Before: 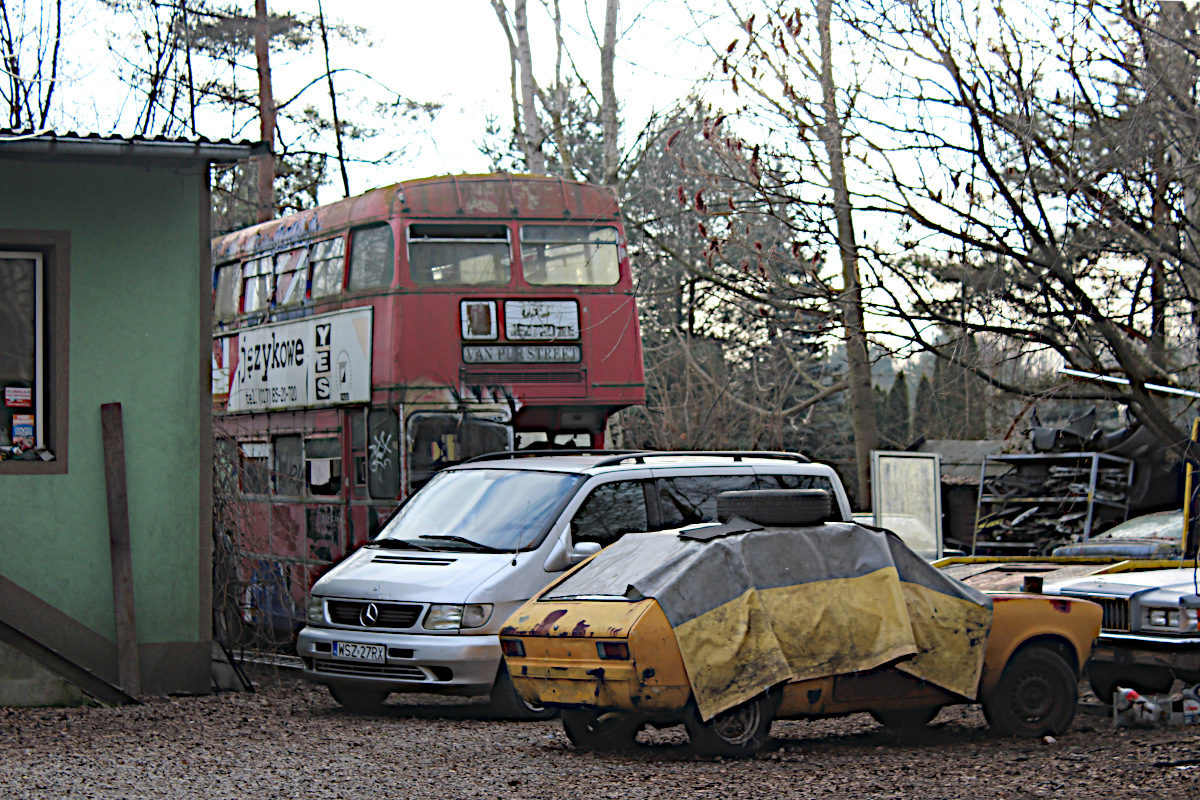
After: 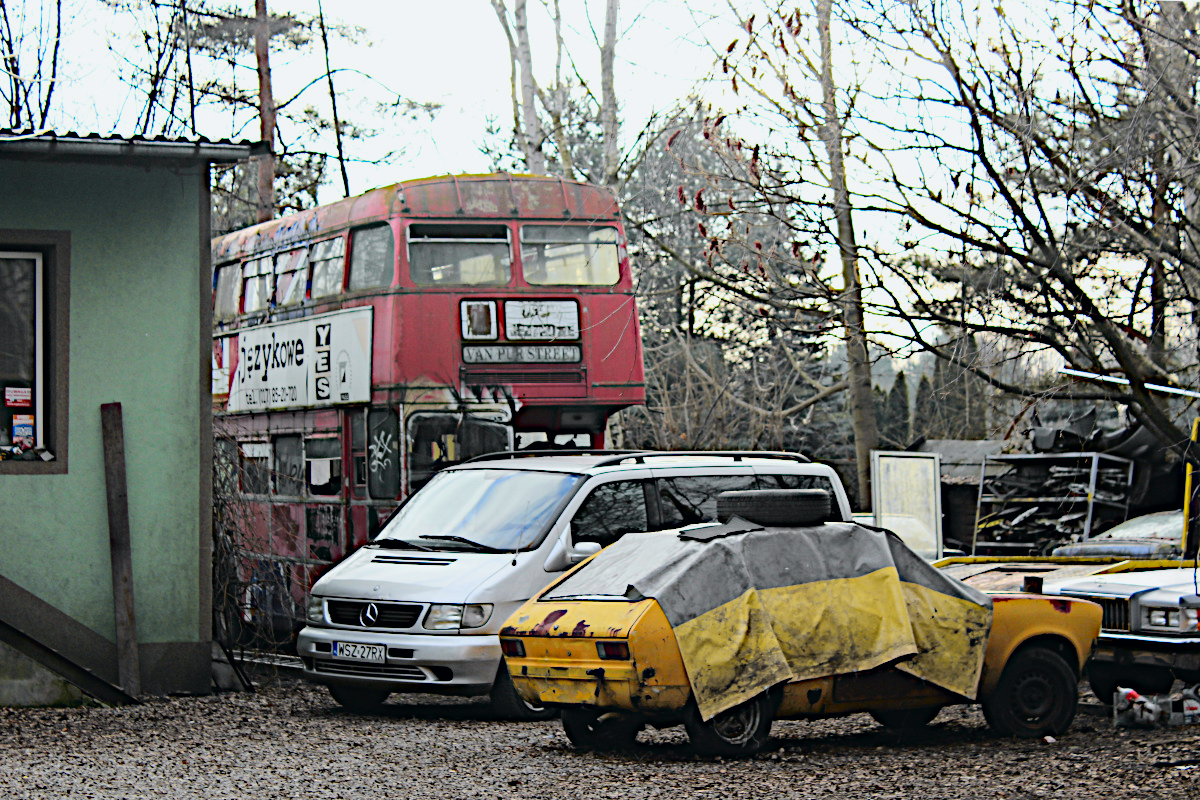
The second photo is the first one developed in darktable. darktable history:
tone curve: curves: ch0 [(0, 0) (0.11, 0.061) (0.256, 0.259) (0.398, 0.494) (0.498, 0.611) (0.65, 0.757) (0.835, 0.883) (1, 0.961)]; ch1 [(0, 0) (0.346, 0.307) (0.408, 0.369) (0.453, 0.457) (0.482, 0.479) (0.502, 0.498) (0.521, 0.51) (0.553, 0.554) (0.618, 0.65) (0.693, 0.727) (1, 1)]; ch2 [(0, 0) (0.366, 0.337) (0.434, 0.46) (0.485, 0.494) (0.5, 0.494) (0.511, 0.508) (0.537, 0.55) (0.579, 0.599) (0.621, 0.693) (1, 1)], color space Lab, independent channels, preserve colors none
color balance rgb: power › hue 329.6°, perceptual saturation grading › global saturation 0.64%
